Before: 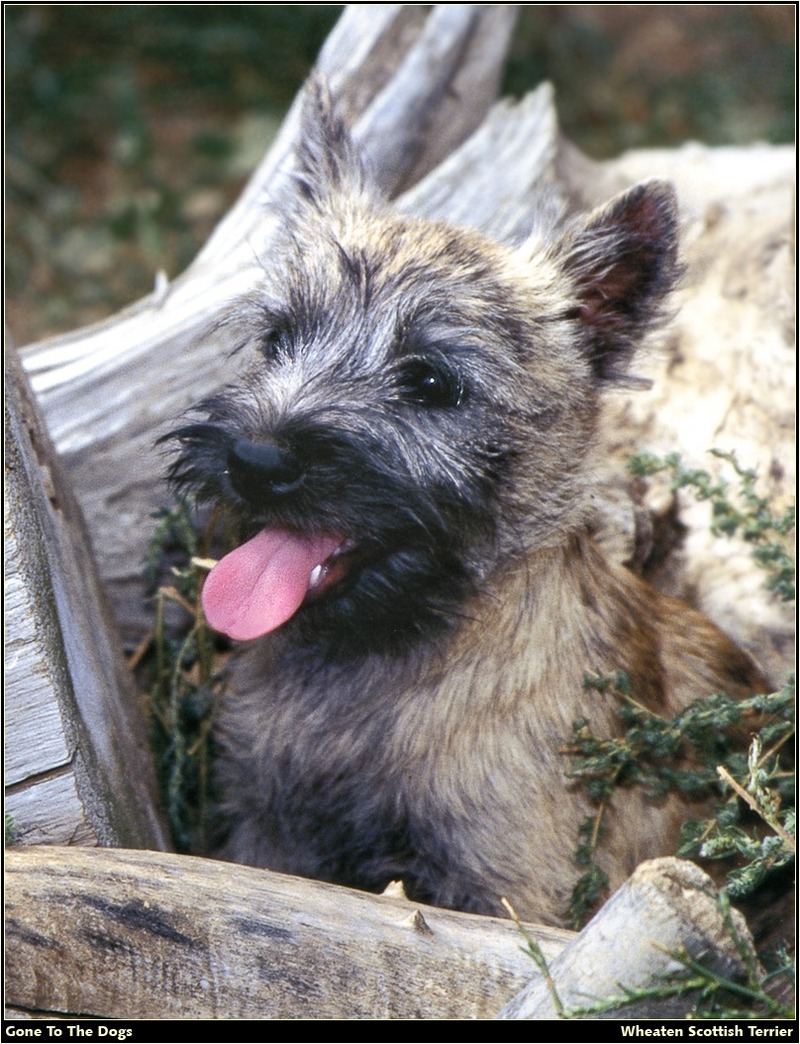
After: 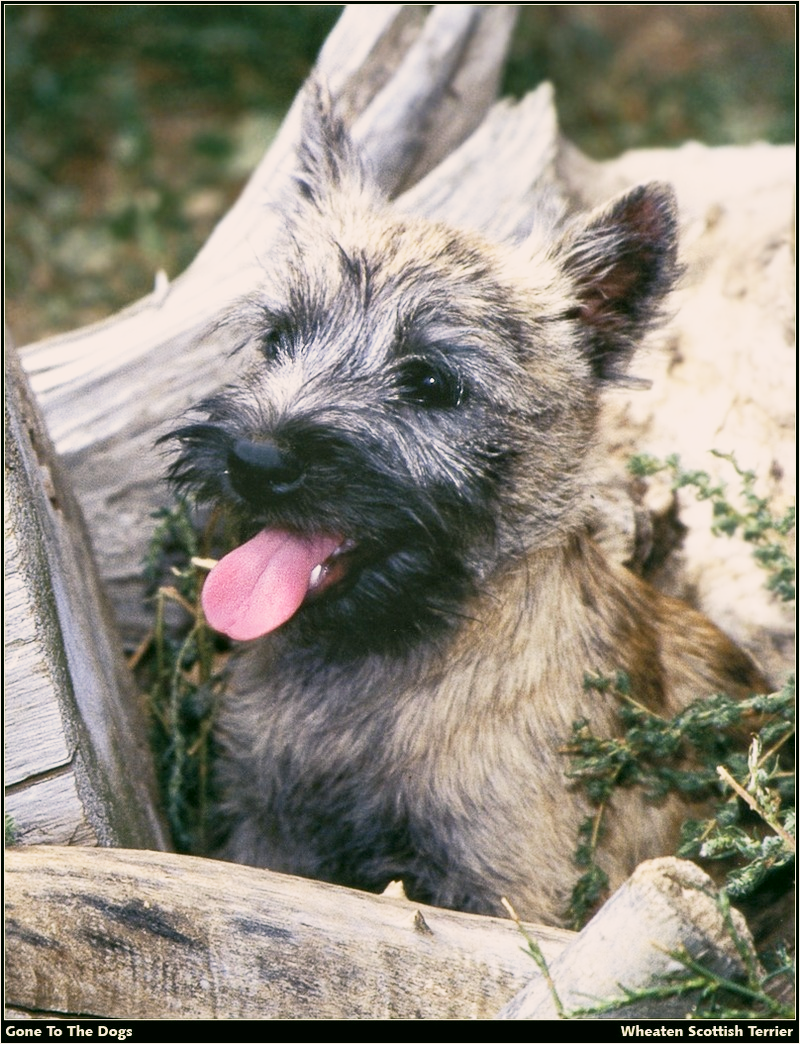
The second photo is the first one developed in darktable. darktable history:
exposure: exposure -0.071 EV, compensate highlight preservation false
base curve: curves: ch0 [(0, 0) (0.088, 0.125) (0.176, 0.251) (0.354, 0.501) (0.613, 0.749) (1, 0.877)], preserve colors none
color correction: highlights a* 4.13, highlights b* 4.94, shadows a* -6.86, shadows b* 4.95
